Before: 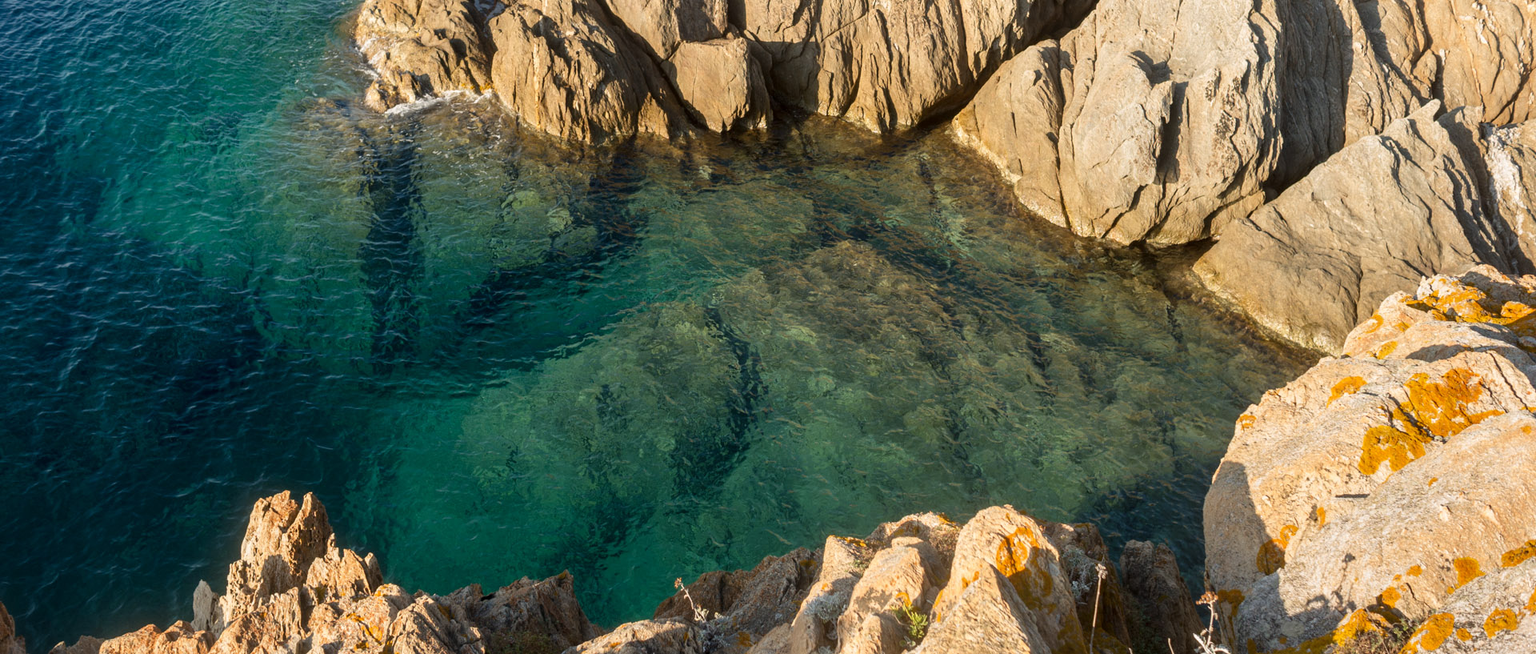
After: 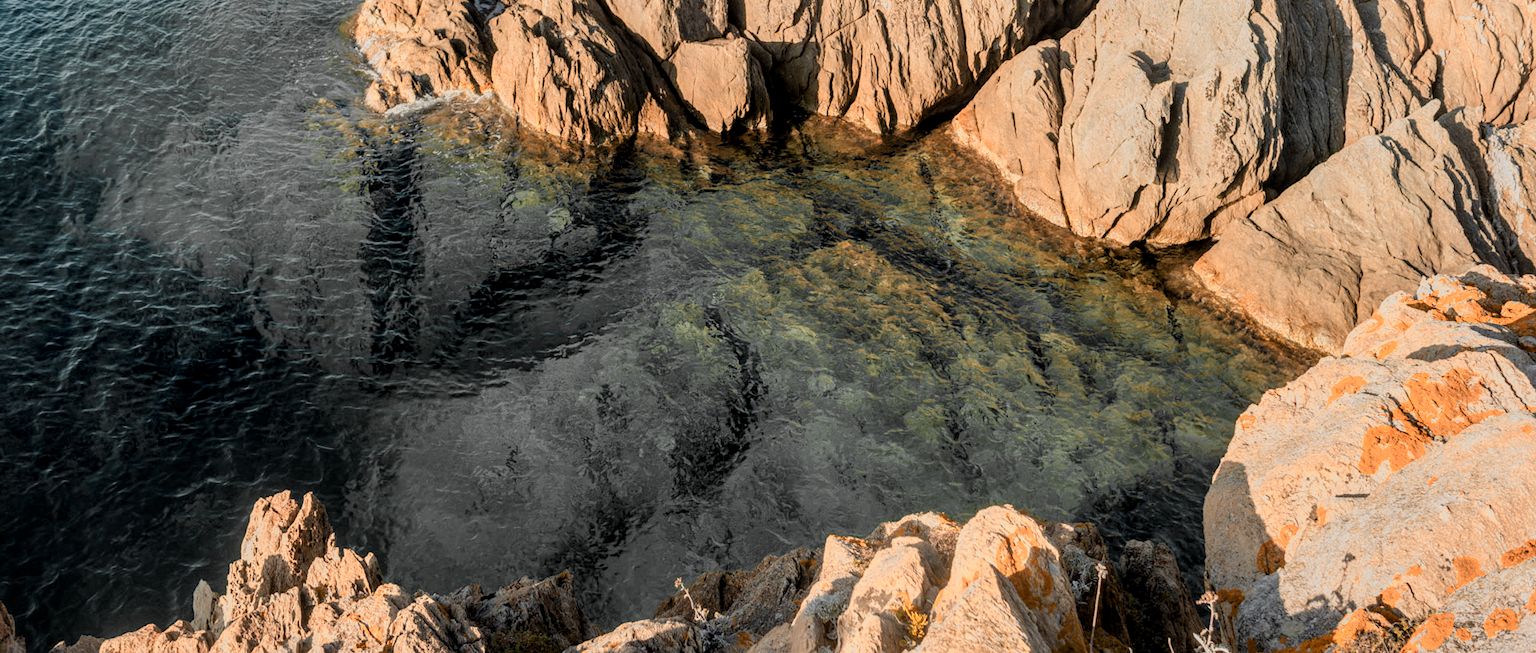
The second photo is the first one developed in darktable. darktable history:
local contrast: on, module defaults
filmic rgb: black relative exposure -6.59 EV, white relative exposure 4.71 EV, hardness 3.13, contrast 0.805
color zones: curves: ch0 [(0.009, 0.528) (0.136, 0.6) (0.255, 0.586) (0.39, 0.528) (0.522, 0.584) (0.686, 0.736) (0.849, 0.561)]; ch1 [(0.045, 0.781) (0.14, 0.416) (0.257, 0.695) (0.442, 0.032) (0.738, 0.338) (0.818, 0.632) (0.891, 0.741) (1, 0.704)]; ch2 [(0, 0.667) (0.141, 0.52) (0.26, 0.37) (0.474, 0.432) (0.743, 0.286)]
color balance: contrast 10%
